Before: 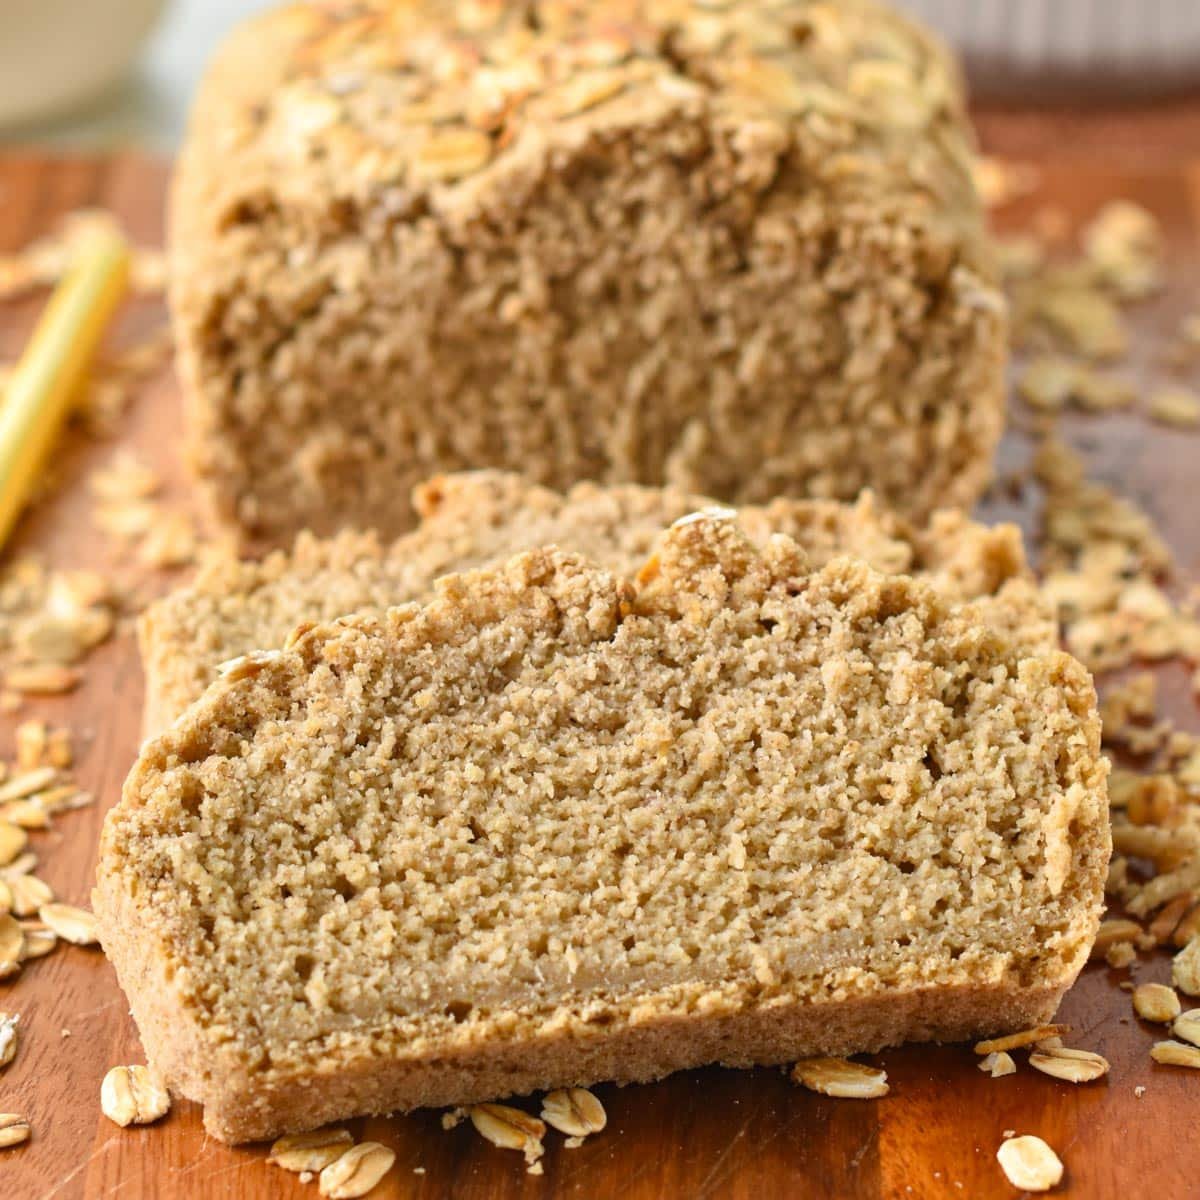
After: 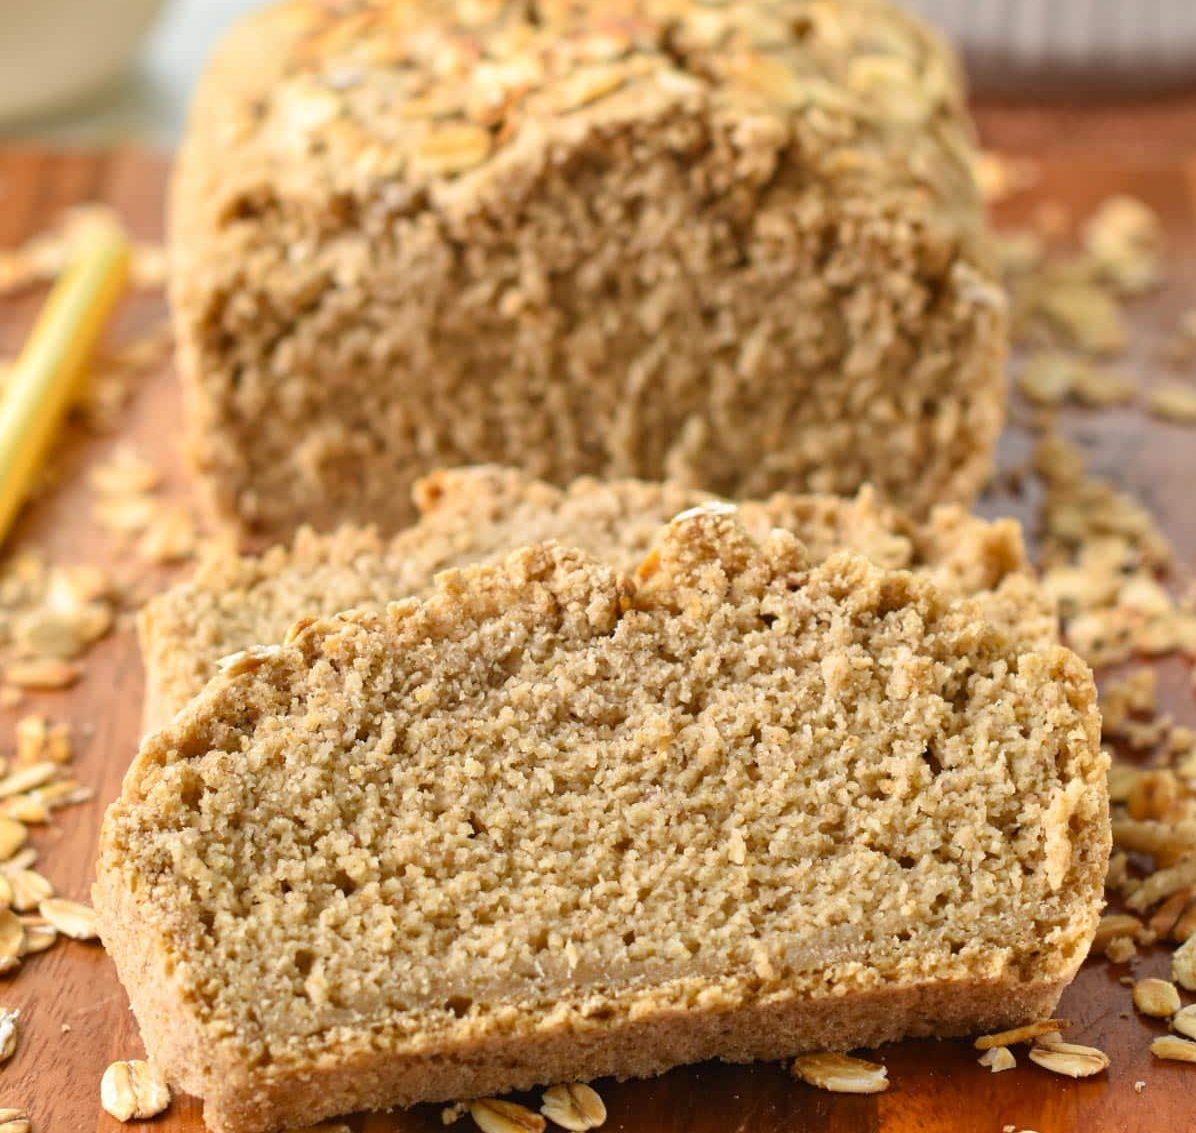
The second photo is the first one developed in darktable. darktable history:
crop: top 0.441%, right 0.259%, bottom 5.089%
